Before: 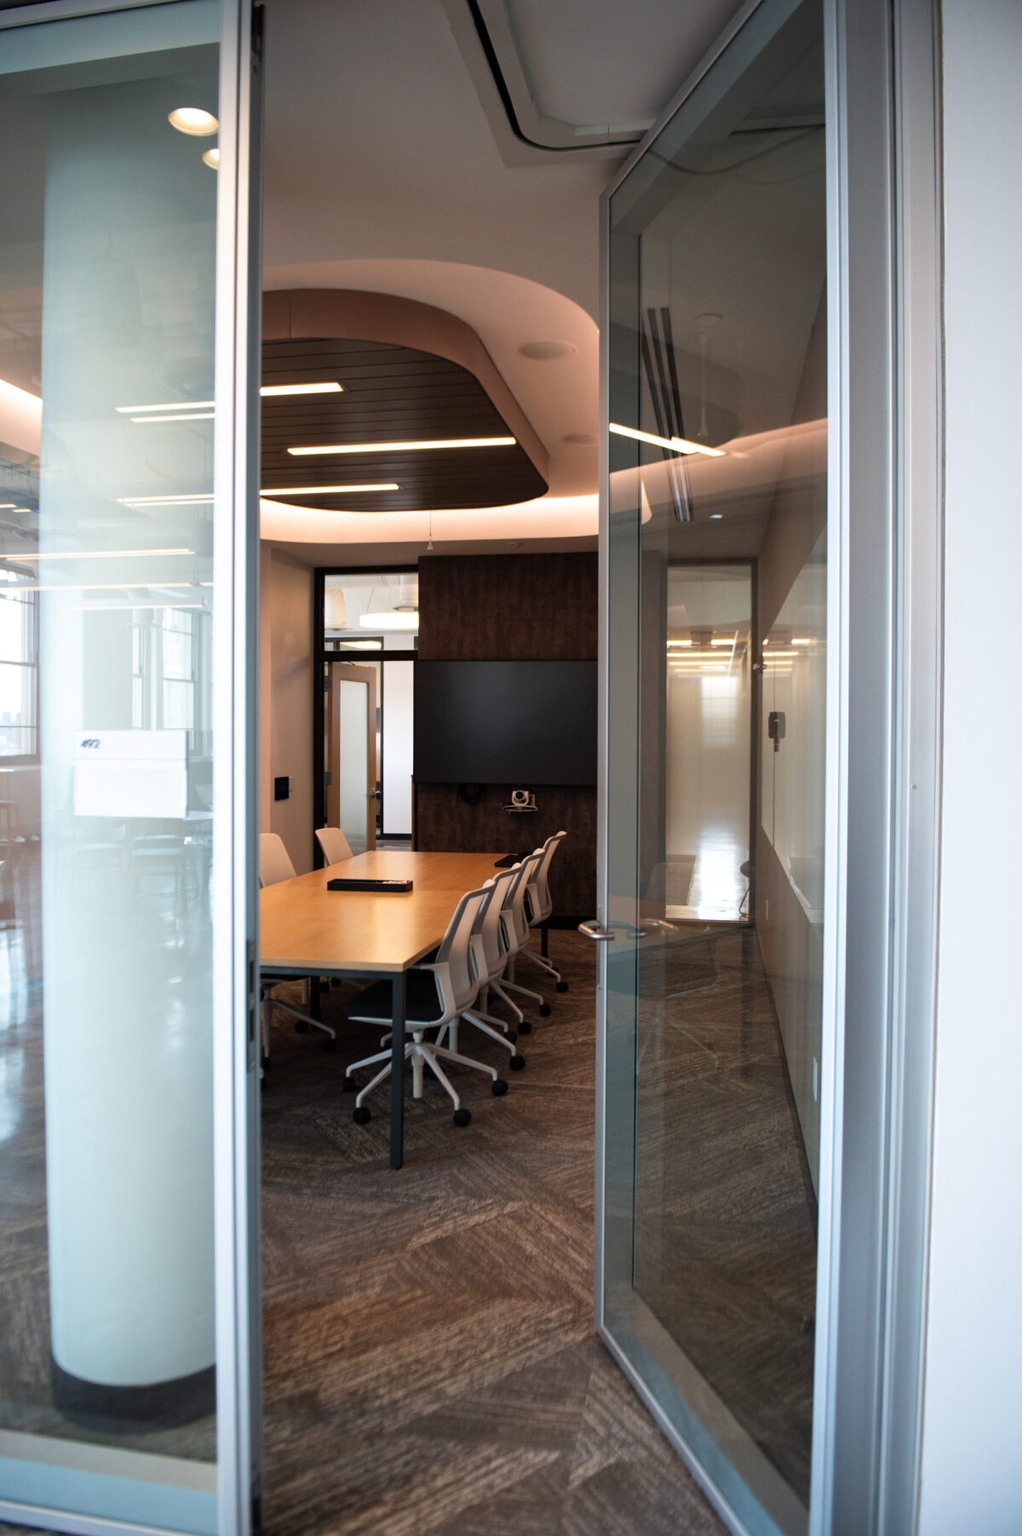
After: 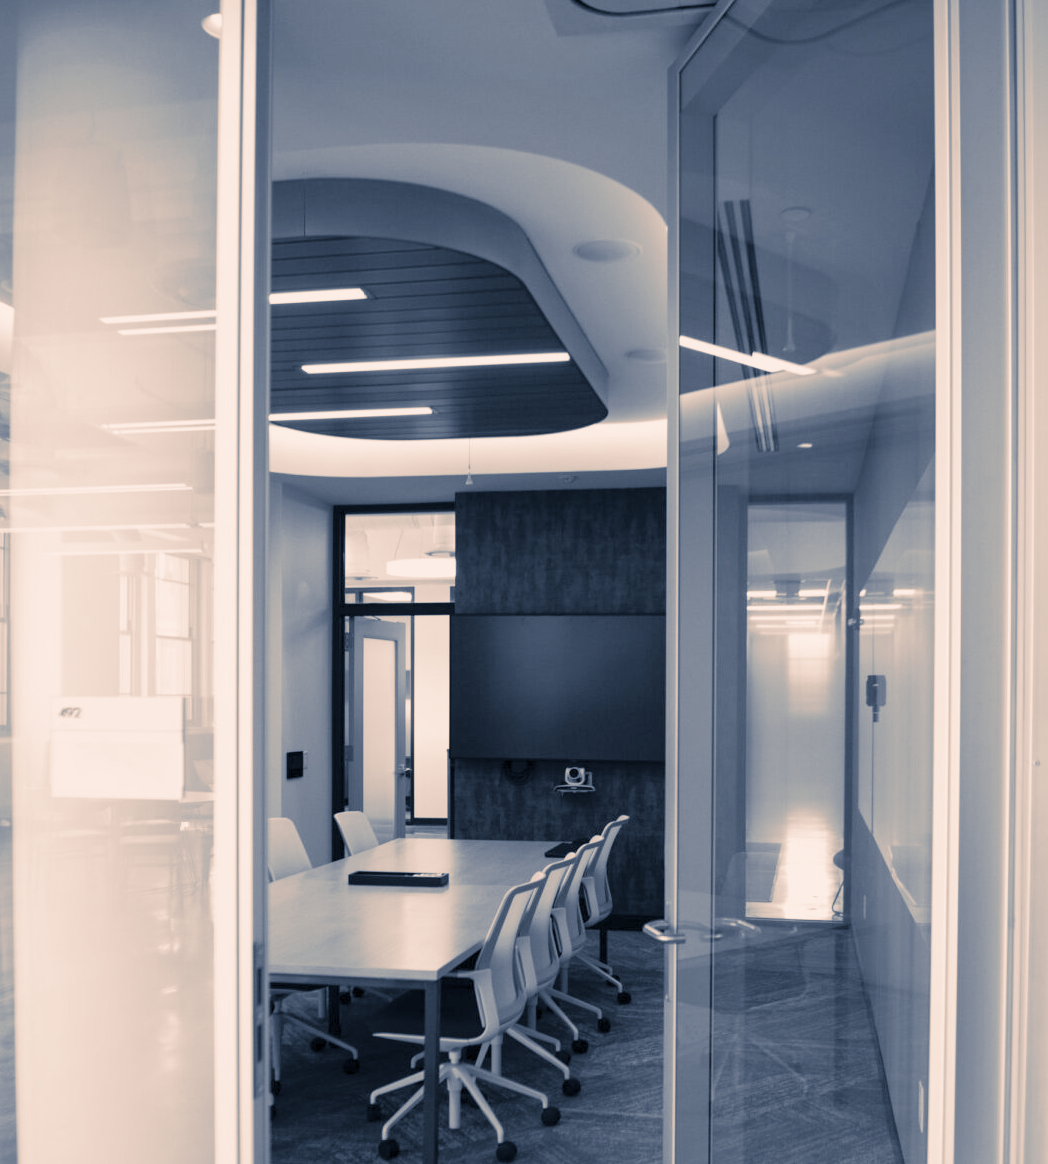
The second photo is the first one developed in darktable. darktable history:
contrast brightness saturation: brightness 0.28
split-toning: shadows › hue 226.8°, shadows › saturation 0.56, highlights › hue 28.8°, balance -40, compress 0%
monochrome: a -71.75, b 75.82
crop: left 3.015%, top 8.969%, right 9.647%, bottom 26.457%
